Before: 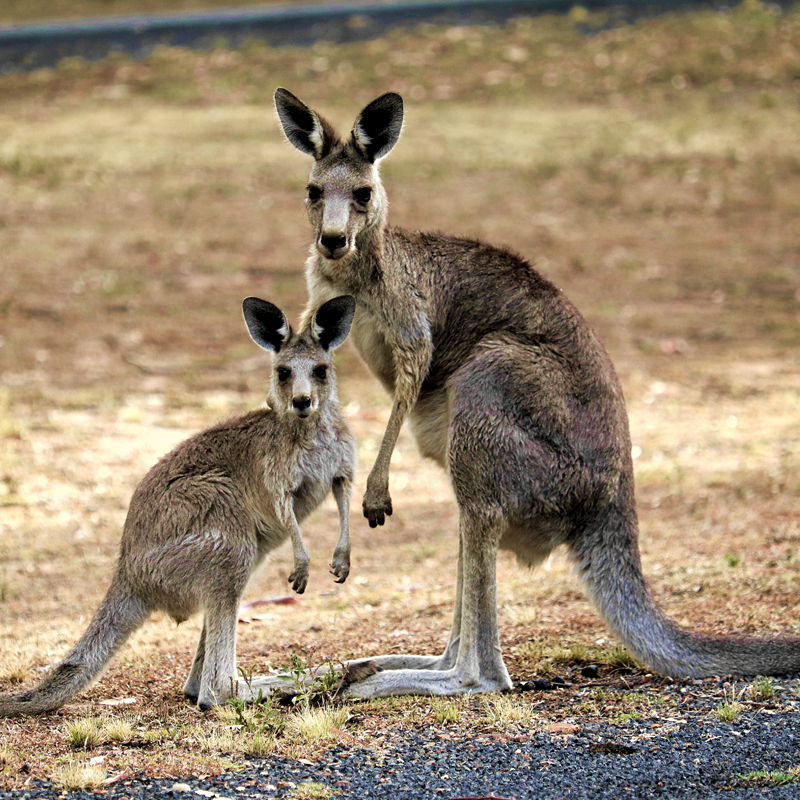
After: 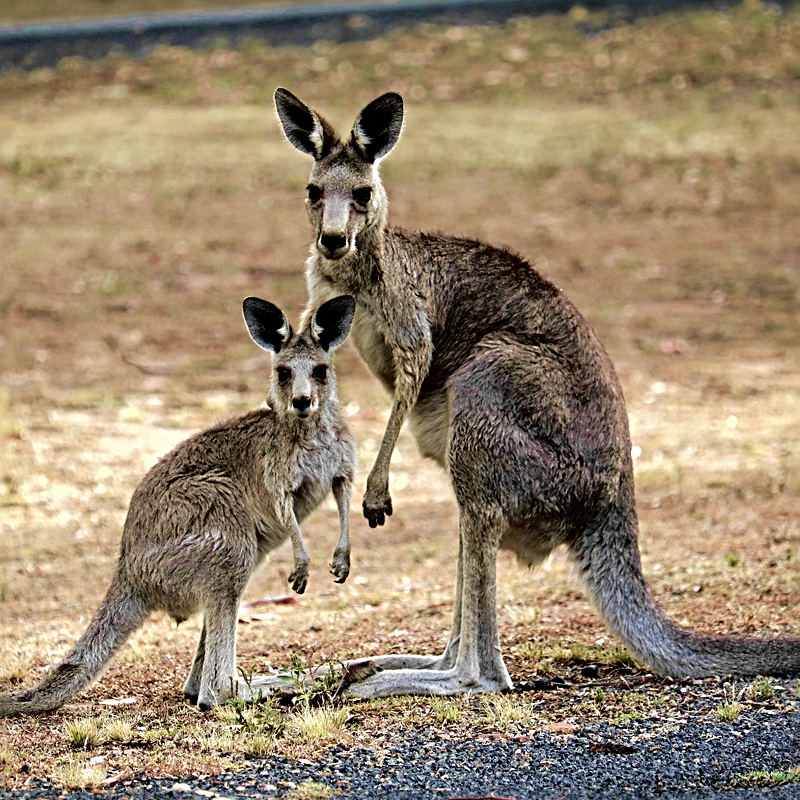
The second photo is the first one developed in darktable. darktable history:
sharpen: radius 3.953
tone curve: curves: ch0 [(0, 0) (0.003, 0.018) (0.011, 0.019) (0.025, 0.02) (0.044, 0.024) (0.069, 0.034) (0.1, 0.049) (0.136, 0.082) (0.177, 0.136) (0.224, 0.196) (0.277, 0.263) (0.335, 0.329) (0.399, 0.401) (0.468, 0.473) (0.543, 0.546) (0.623, 0.625) (0.709, 0.698) (0.801, 0.779) (0.898, 0.867) (1, 1)], color space Lab, independent channels, preserve colors none
